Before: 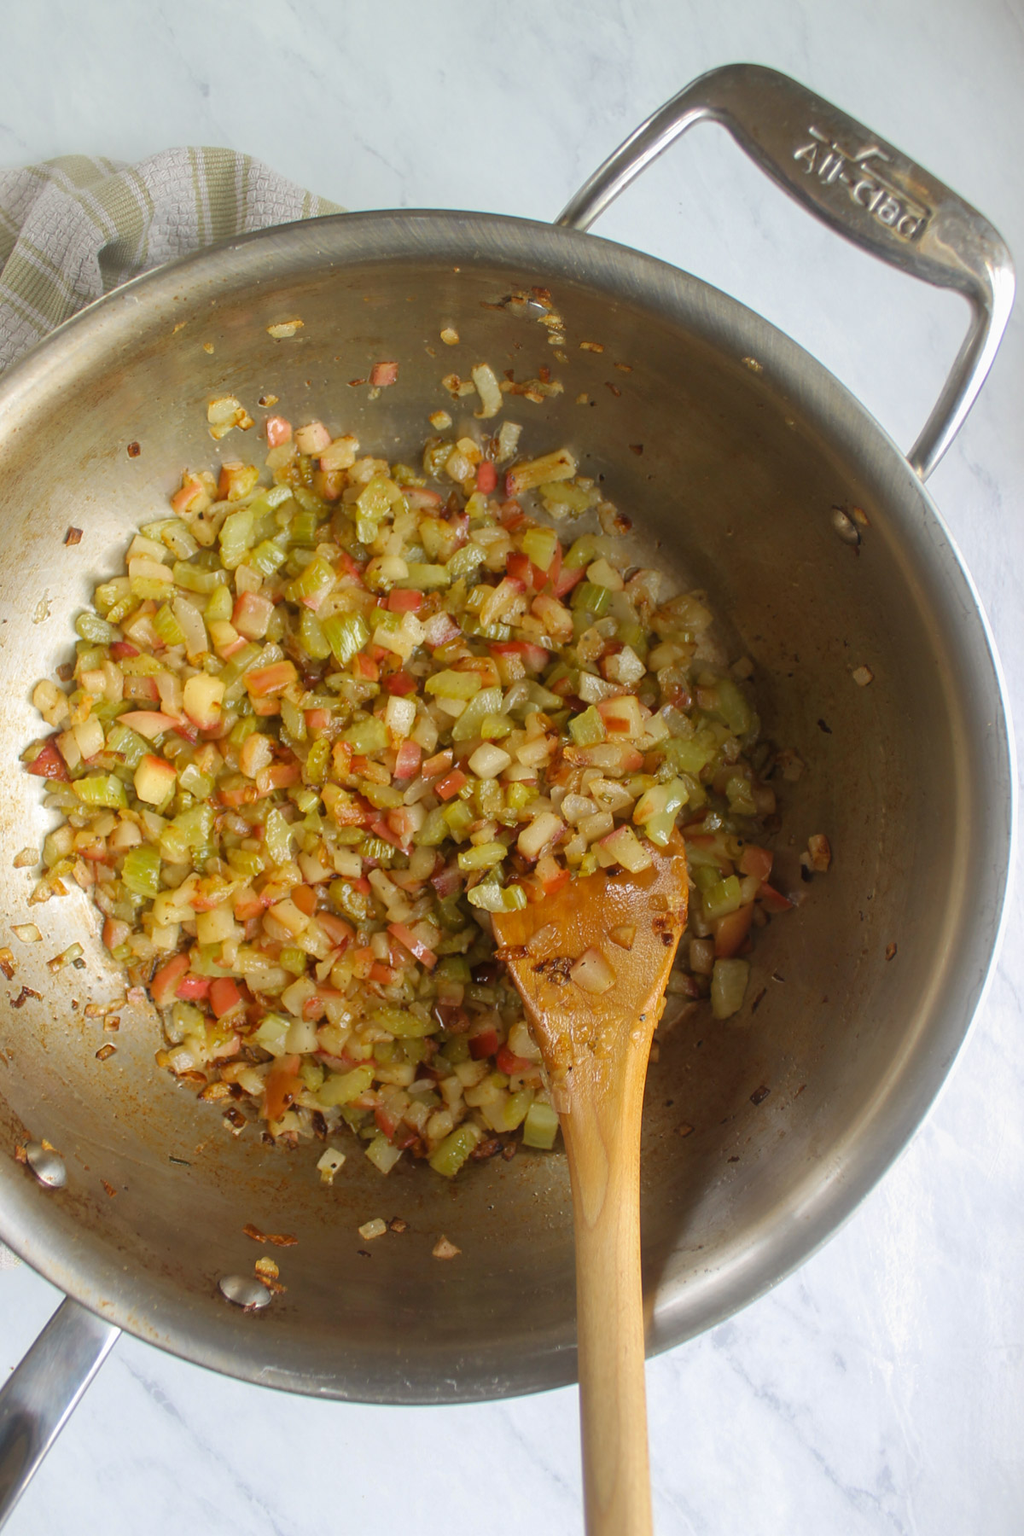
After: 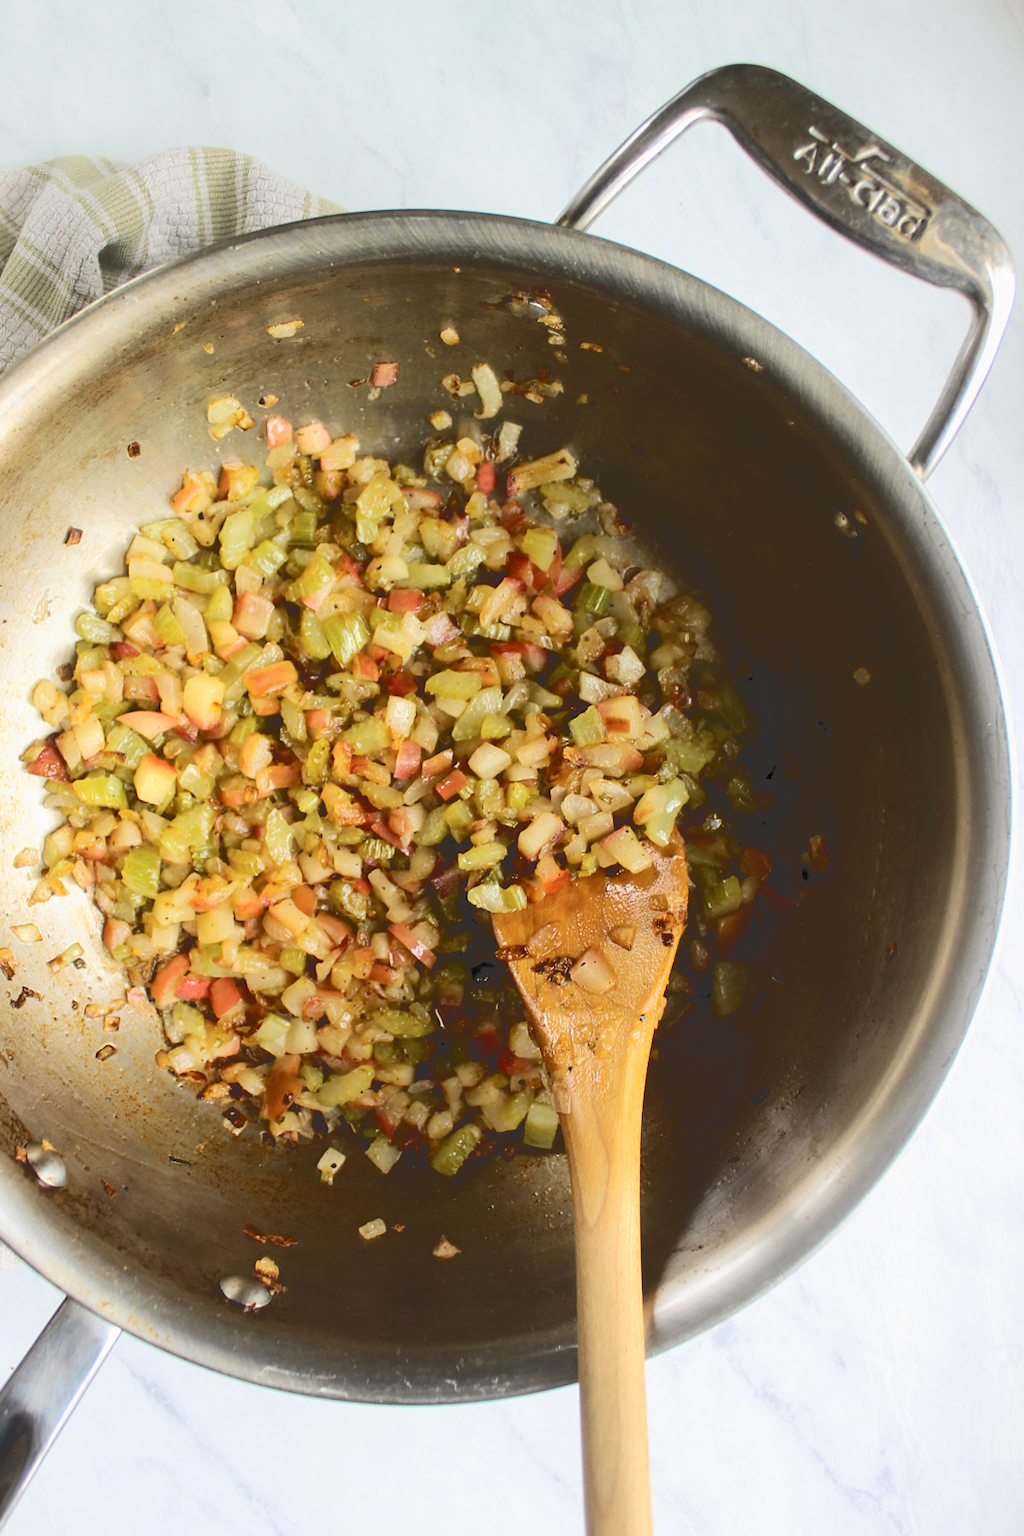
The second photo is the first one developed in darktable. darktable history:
filmic rgb: black relative exposure -8.73 EV, white relative exposure 2.71 EV, target black luminance 0%, hardness 6.27, latitude 76.94%, contrast 1.329, shadows ↔ highlights balance -0.359%, preserve chrominance RGB euclidean norm, color science v5 (2021), contrast in shadows safe, contrast in highlights safe
tone curve: curves: ch0 [(0, 0) (0.003, 0.195) (0.011, 0.196) (0.025, 0.196) (0.044, 0.196) (0.069, 0.196) (0.1, 0.196) (0.136, 0.197) (0.177, 0.207) (0.224, 0.224) (0.277, 0.268) (0.335, 0.336) (0.399, 0.424) (0.468, 0.533) (0.543, 0.632) (0.623, 0.715) (0.709, 0.789) (0.801, 0.85) (0.898, 0.906) (1, 1)], color space Lab, independent channels
